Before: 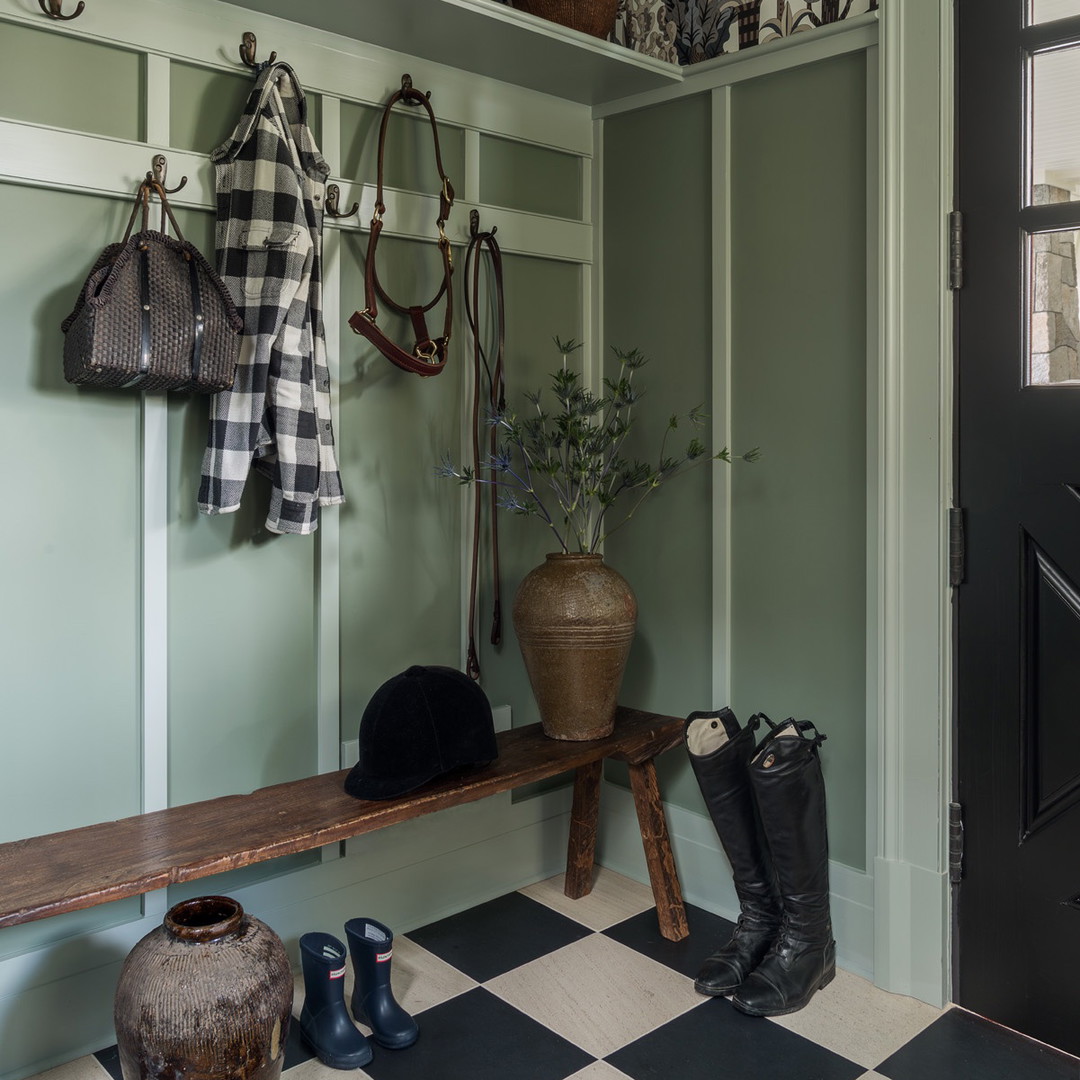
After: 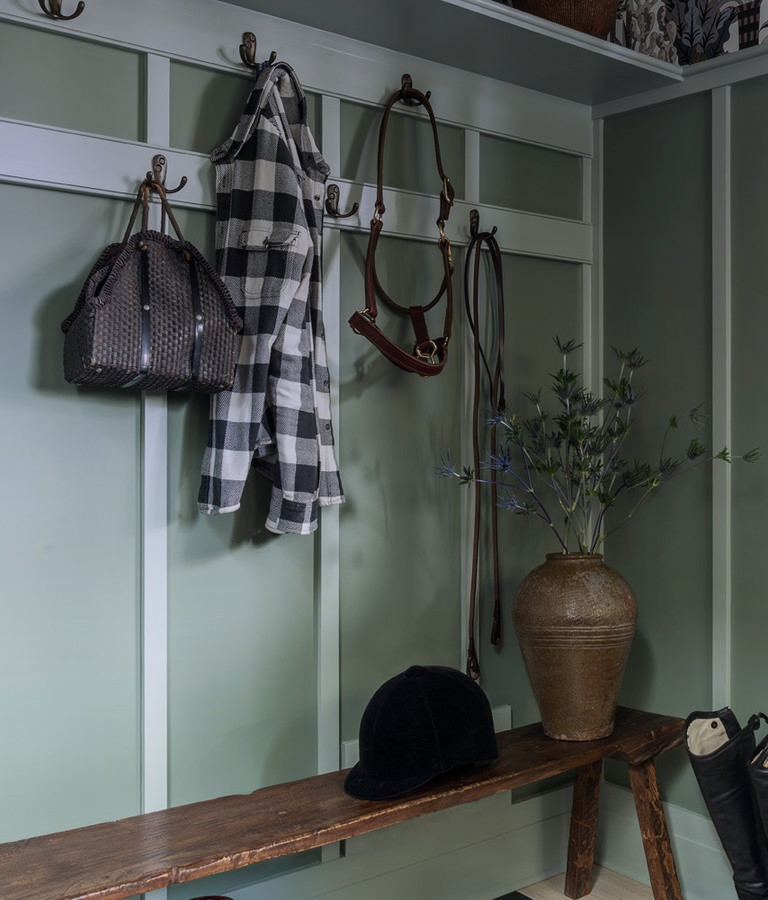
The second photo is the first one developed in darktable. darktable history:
crop: right 28.885%, bottom 16.626%
graduated density: hue 238.83°, saturation 50%
